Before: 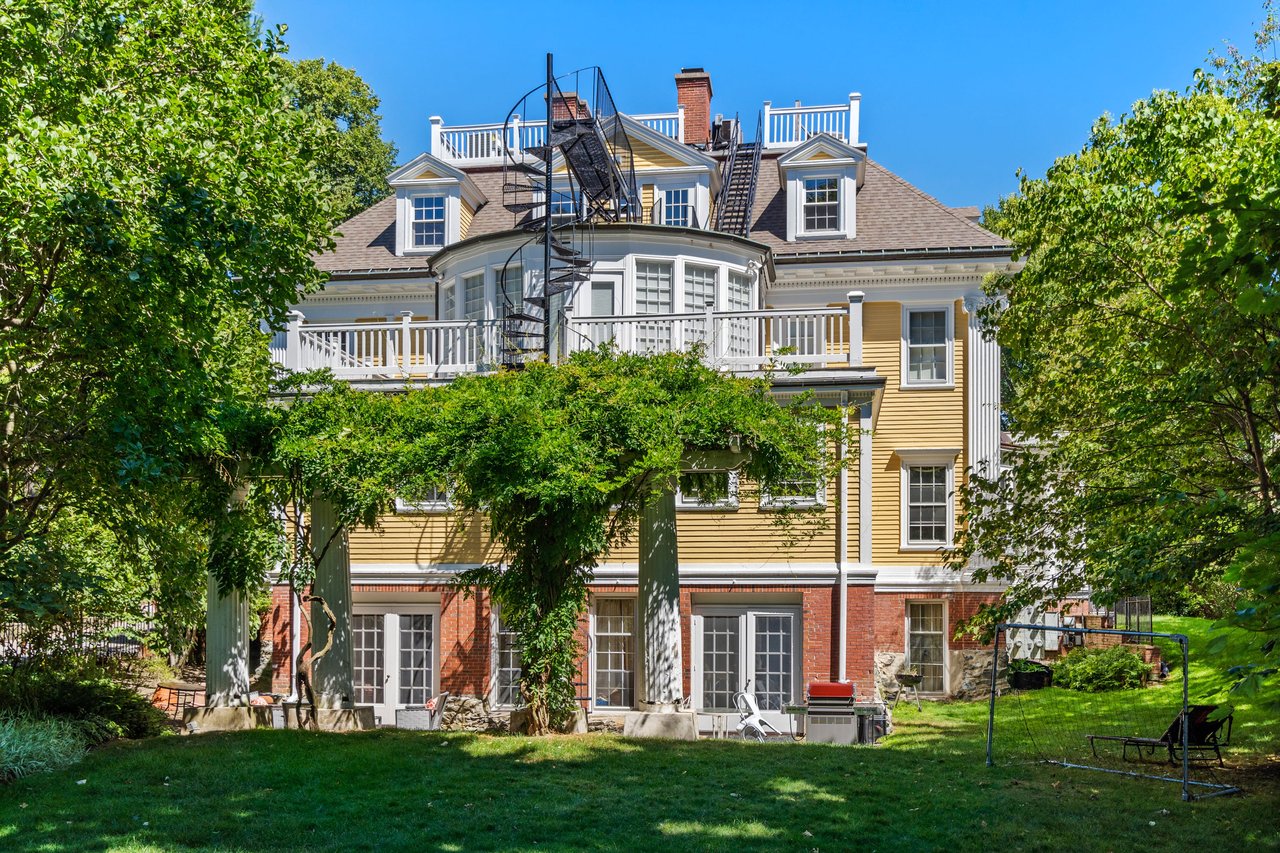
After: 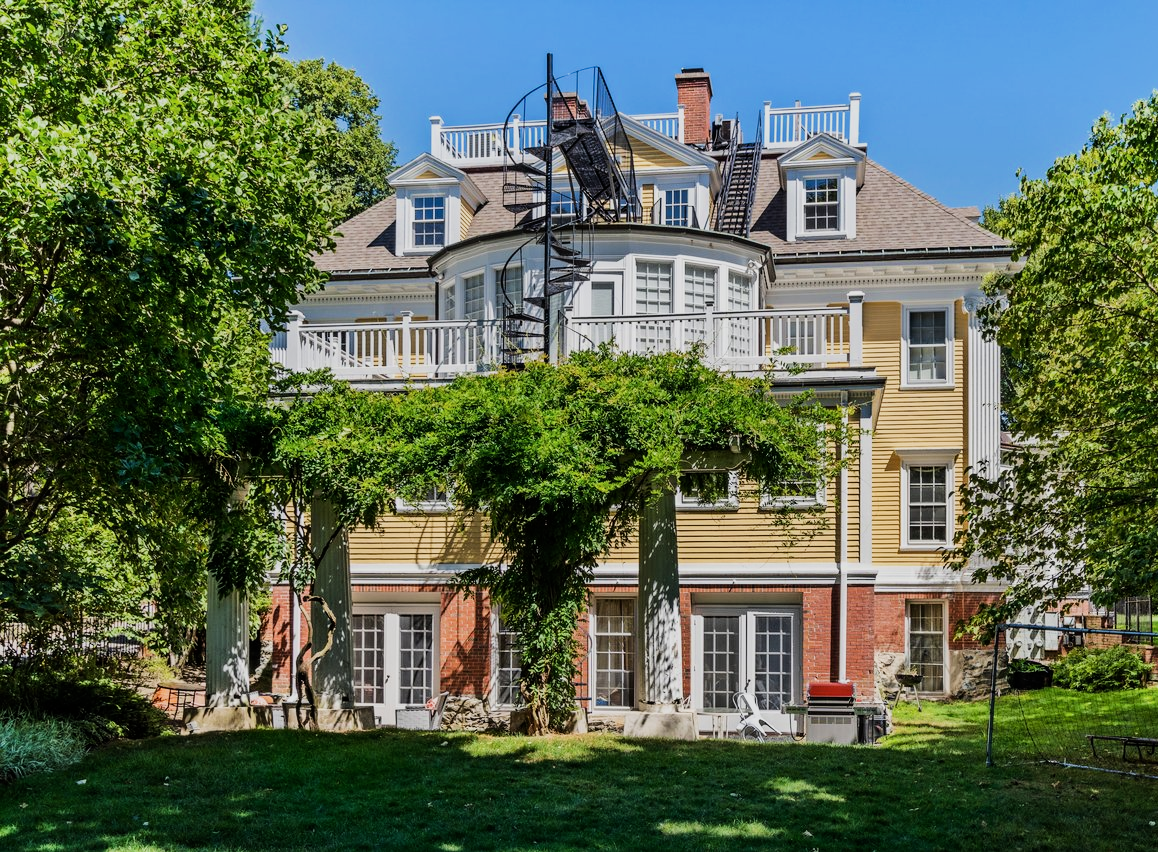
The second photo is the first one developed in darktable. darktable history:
filmic rgb: black relative exposure -7.5 EV, white relative exposure 5 EV, hardness 3.31, contrast 1.3, contrast in shadows safe
crop: right 9.509%, bottom 0.031%
